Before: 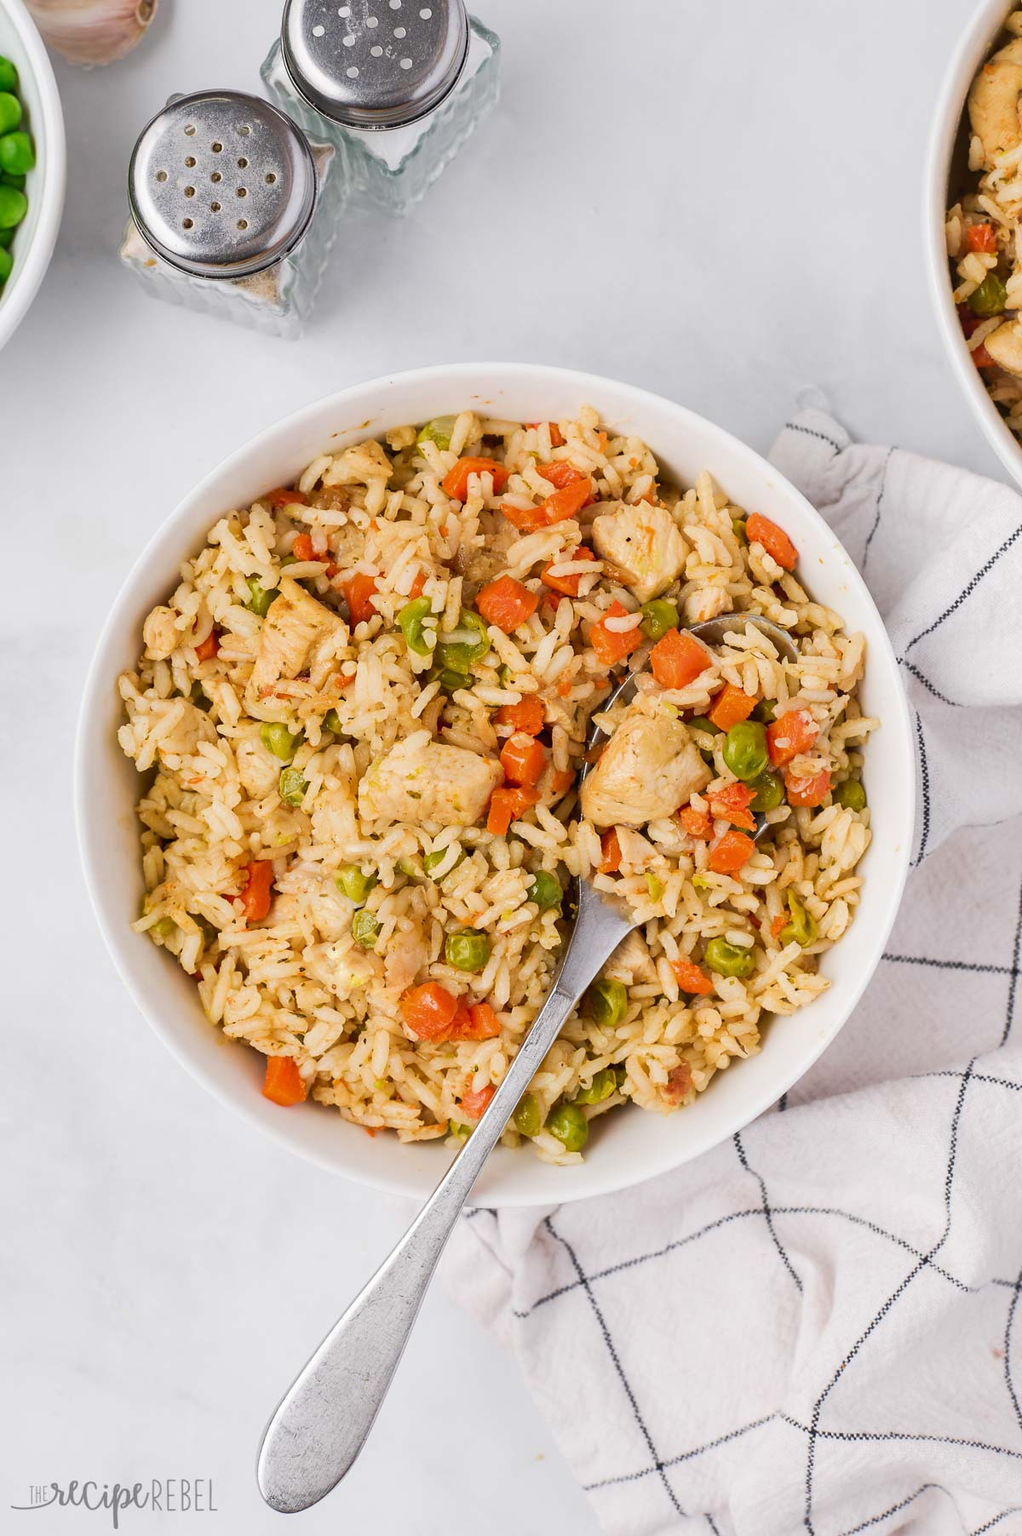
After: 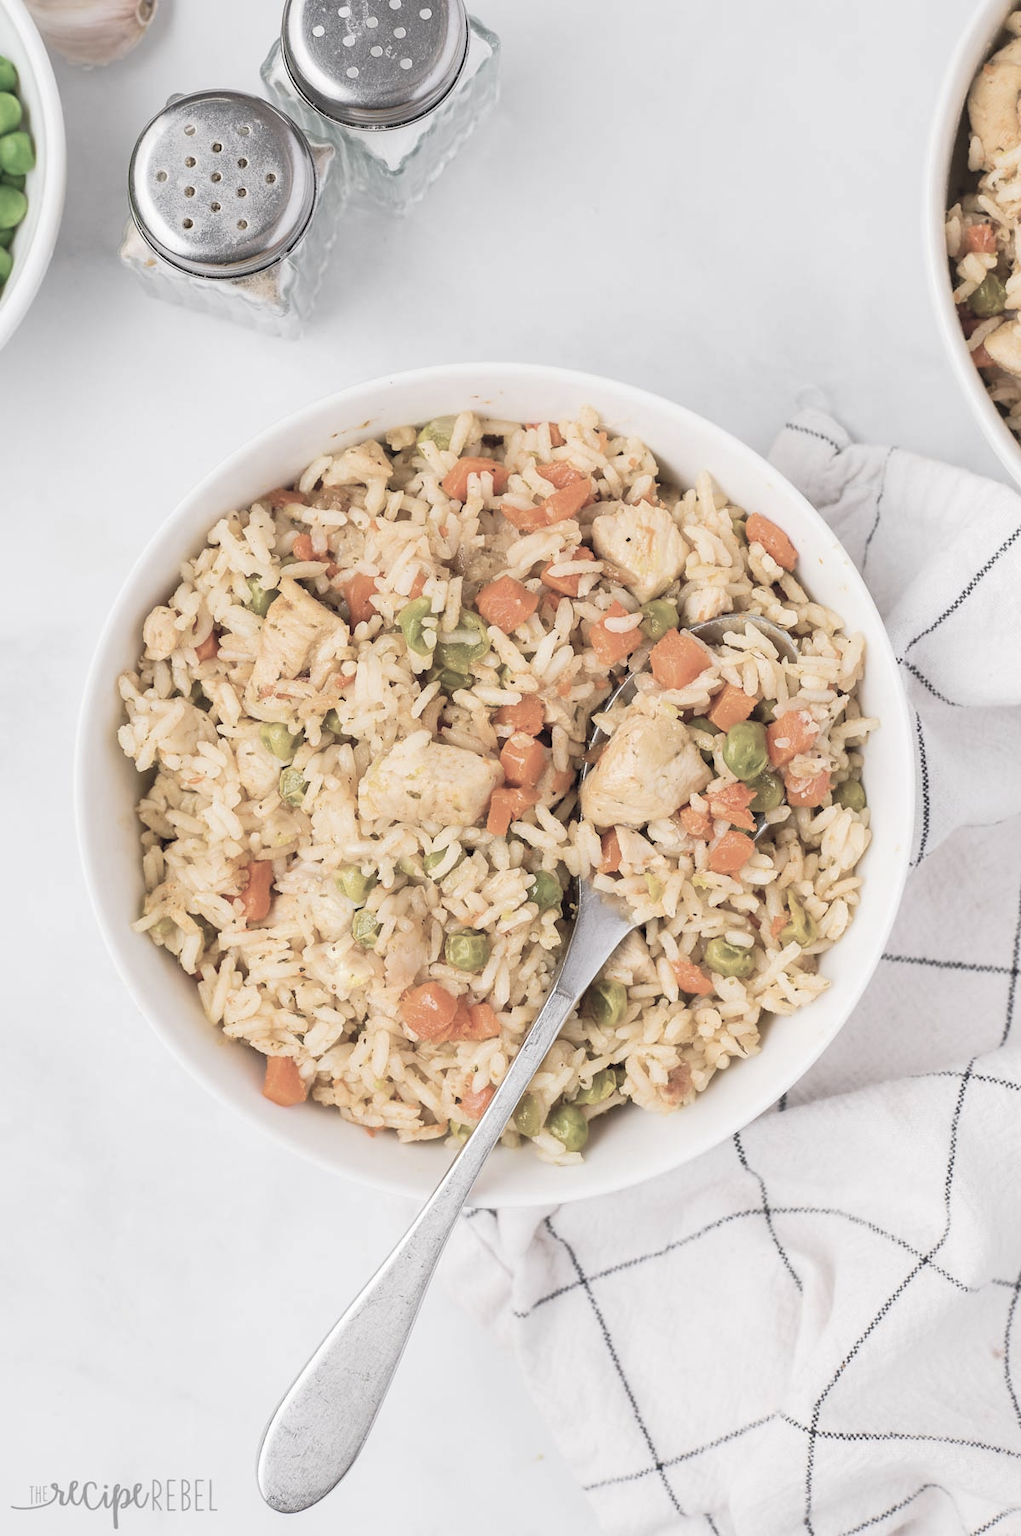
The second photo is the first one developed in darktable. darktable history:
contrast brightness saturation: brightness 0.185, saturation -0.511
